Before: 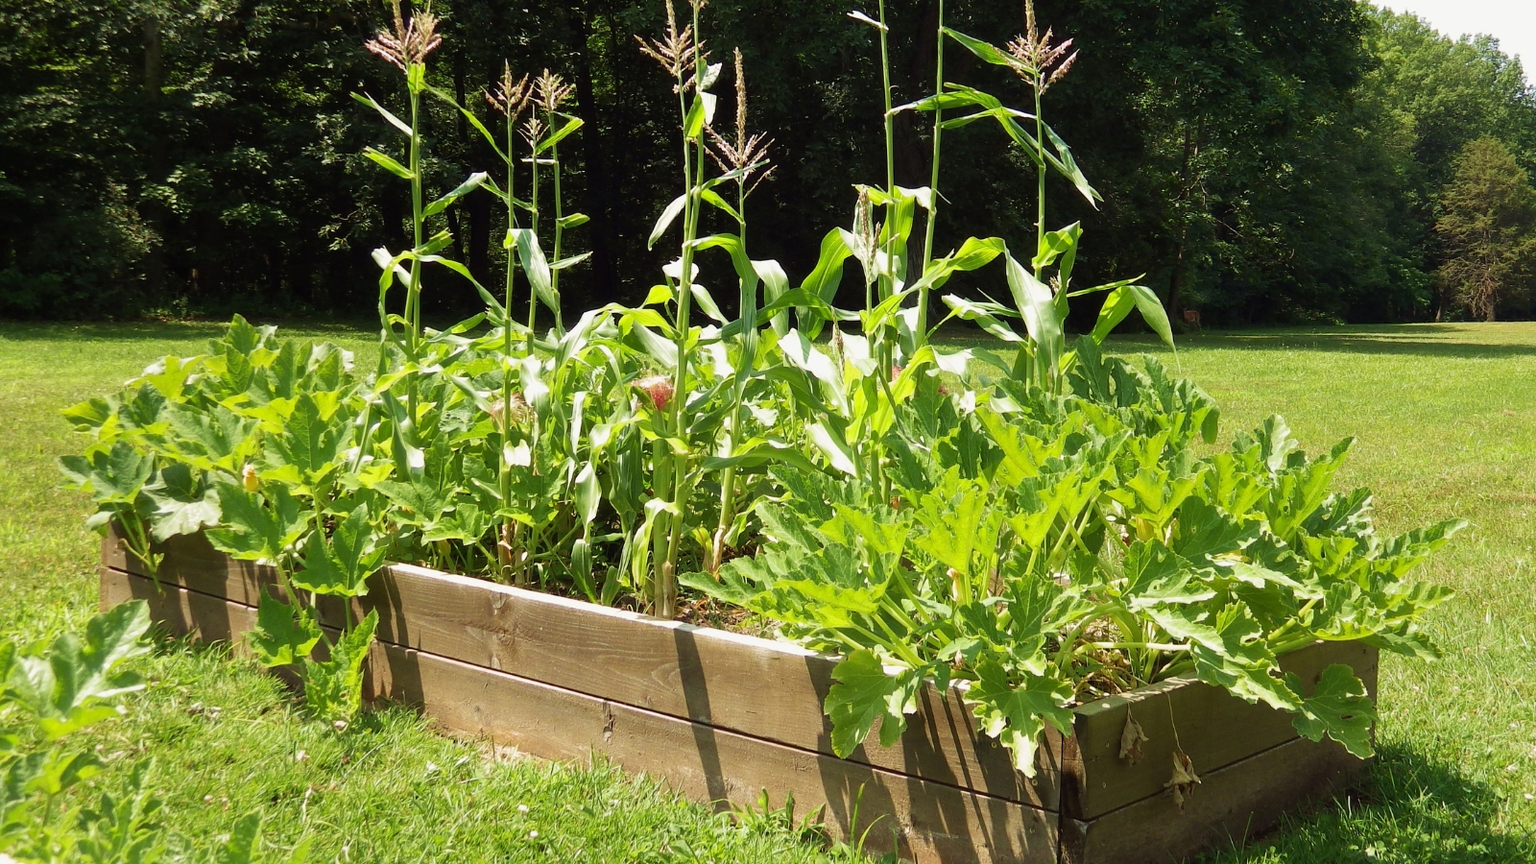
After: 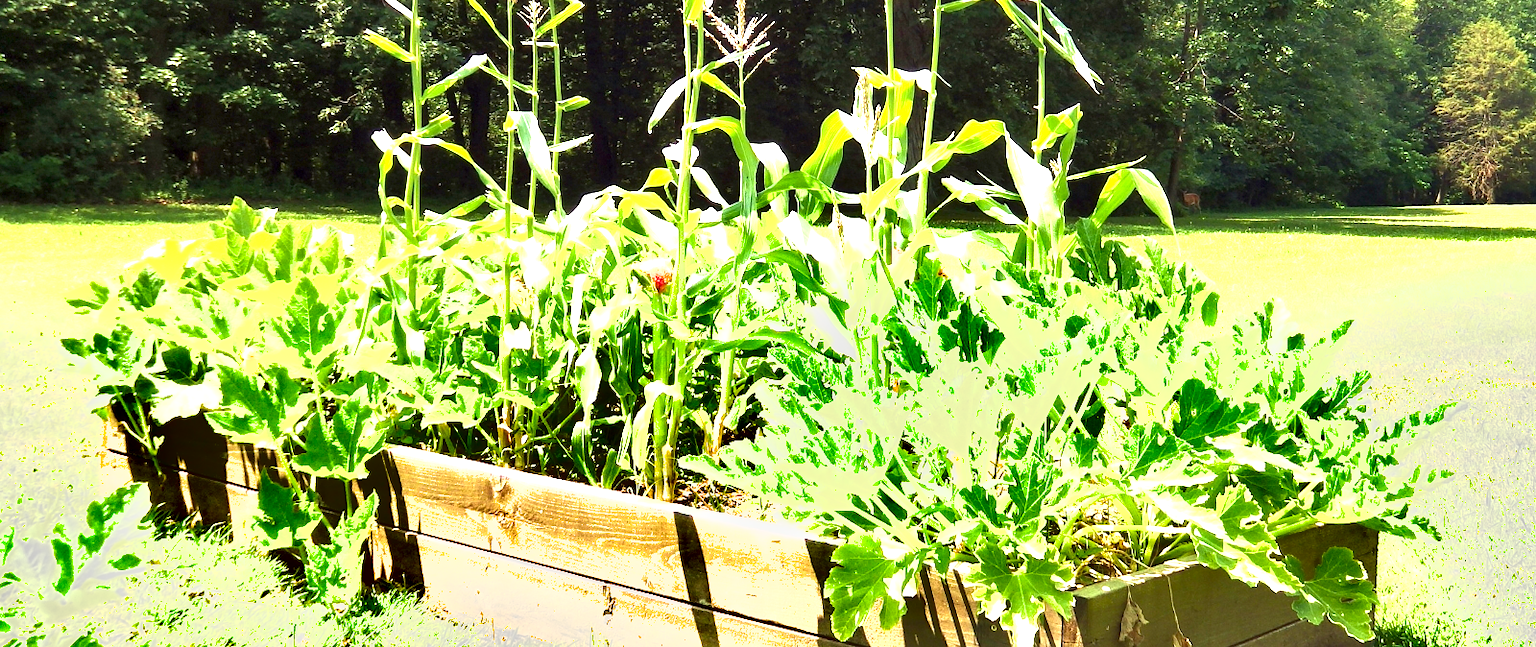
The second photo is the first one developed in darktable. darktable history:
crop: top 13.646%, bottom 11.411%
exposure: black level correction 0.001, exposure 1.988 EV, compensate highlight preservation false
shadows and highlights: shadows 53.01, soften with gaussian
